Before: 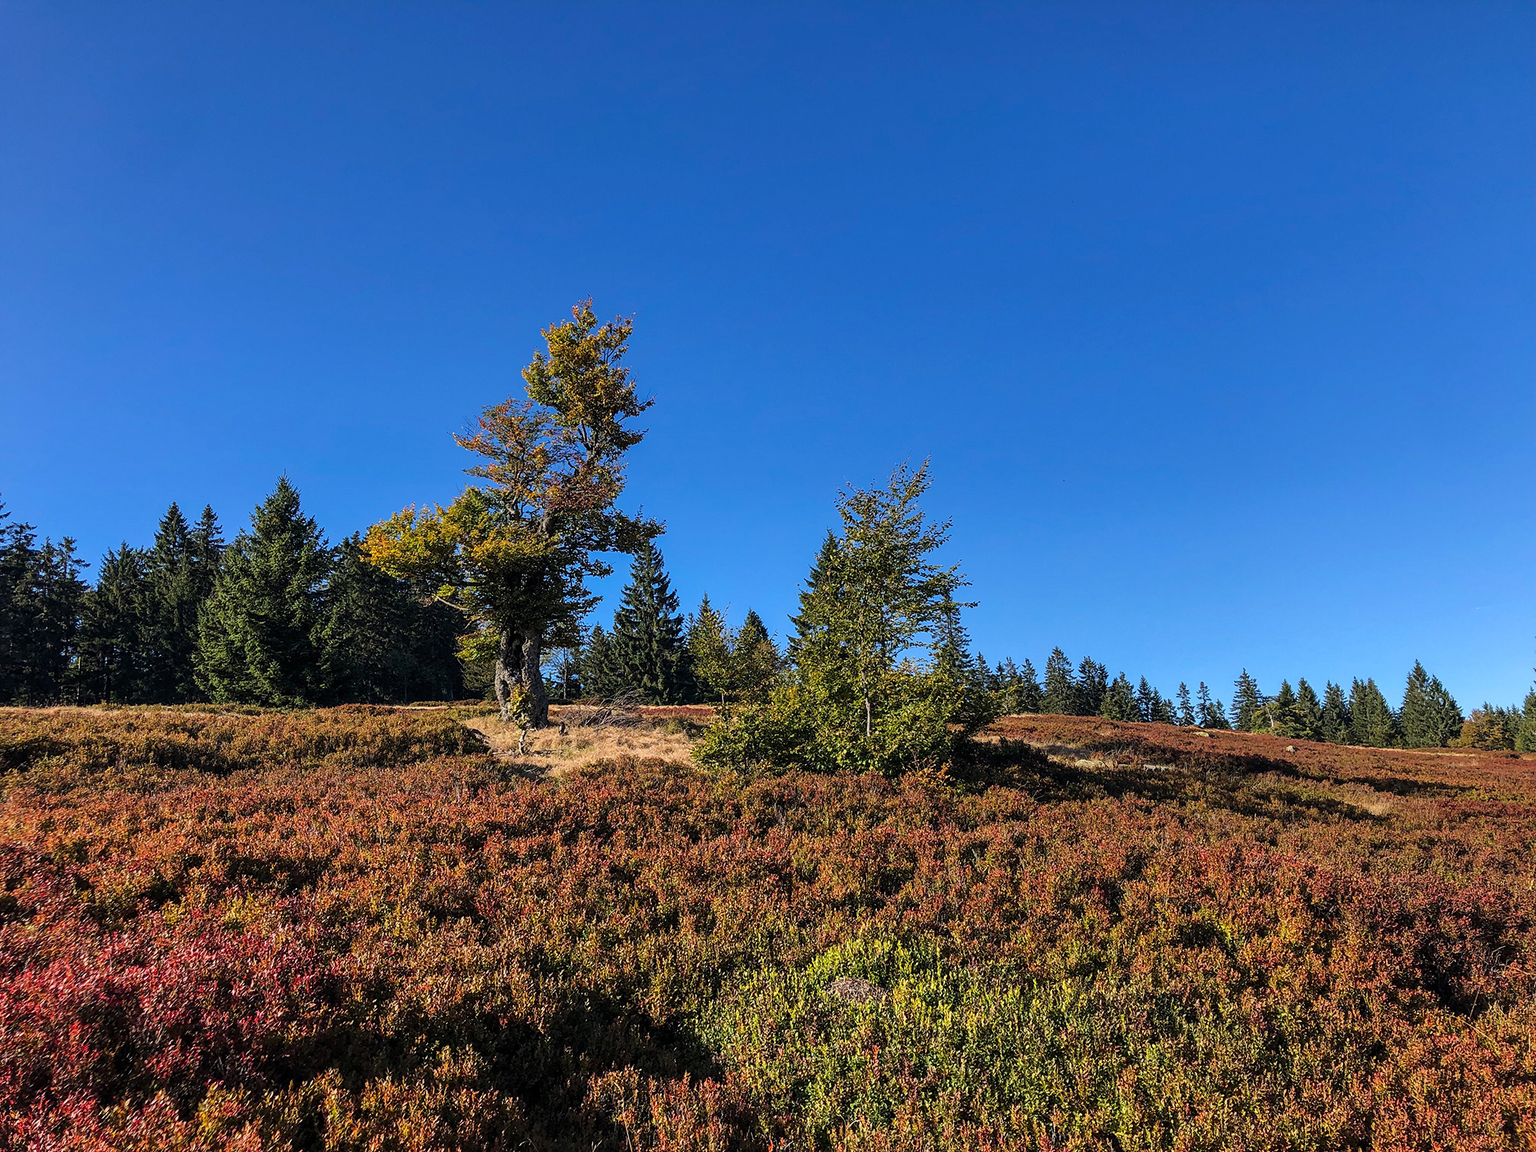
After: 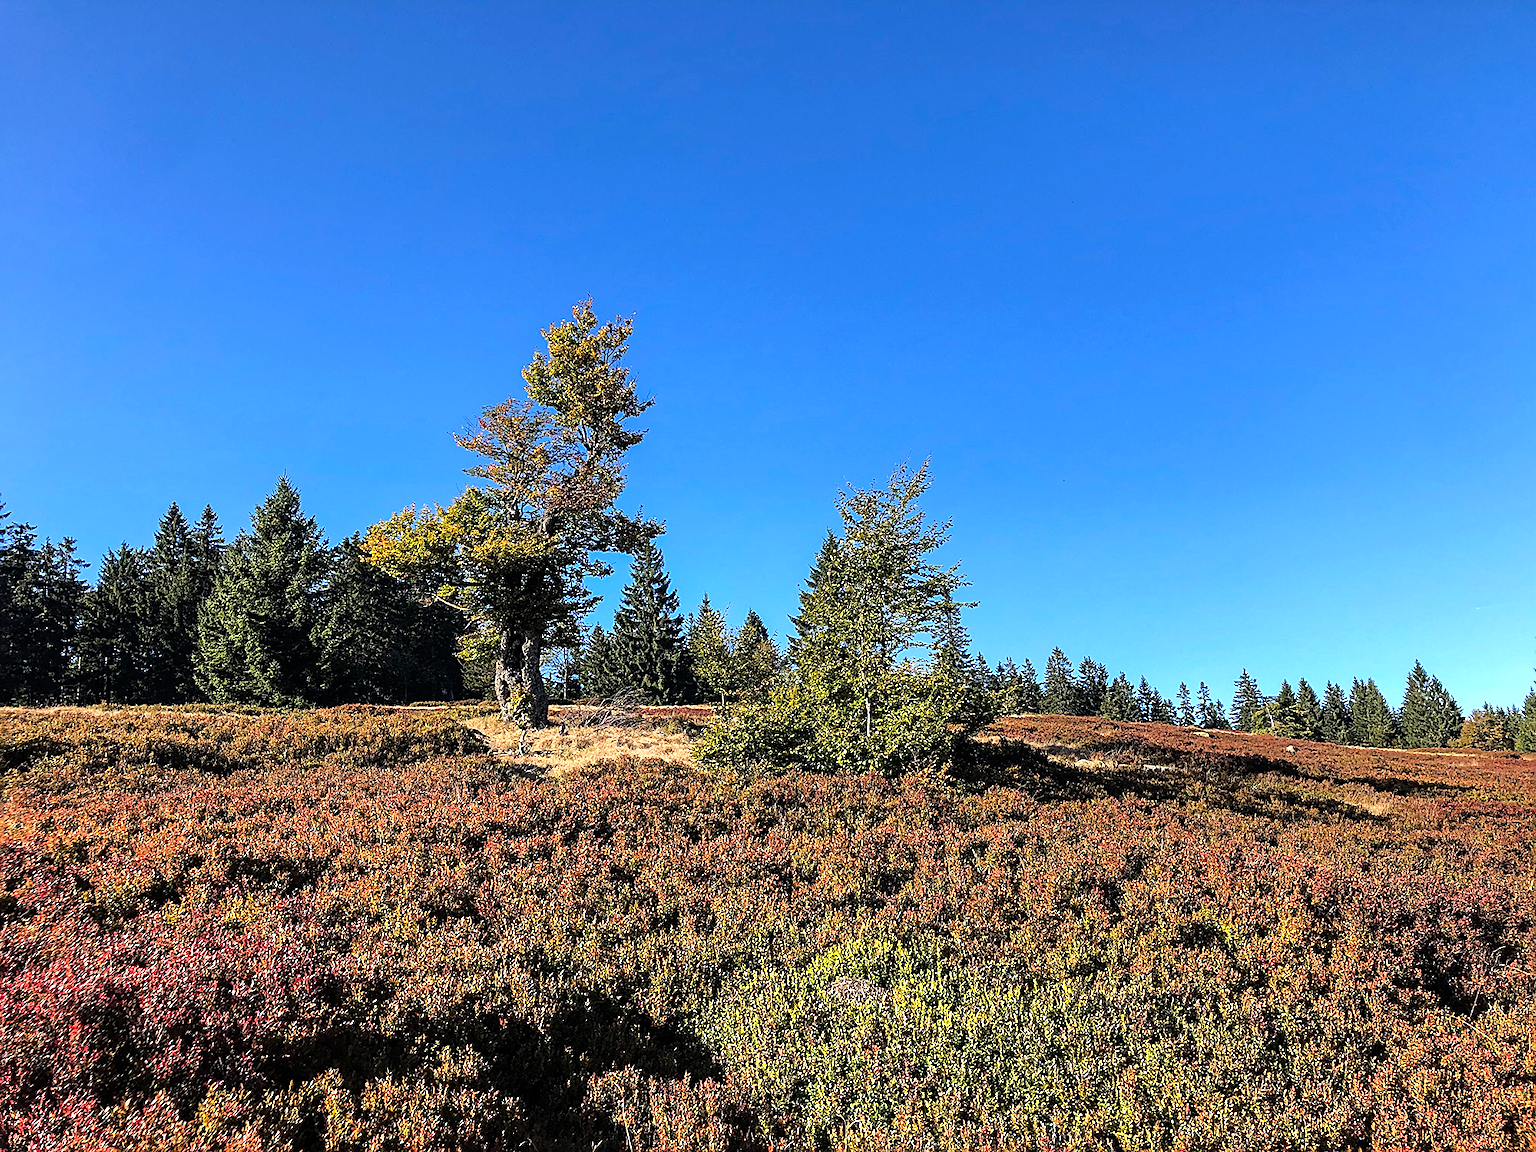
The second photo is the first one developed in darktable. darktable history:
sharpen: on, module defaults
tone equalizer: -8 EV -0.734 EV, -7 EV -0.681 EV, -6 EV -0.623 EV, -5 EV -0.365 EV, -3 EV 0.395 EV, -2 EV 0.6 EV, -1 EV 0.679 EV, +0 EV 0.764 EV
